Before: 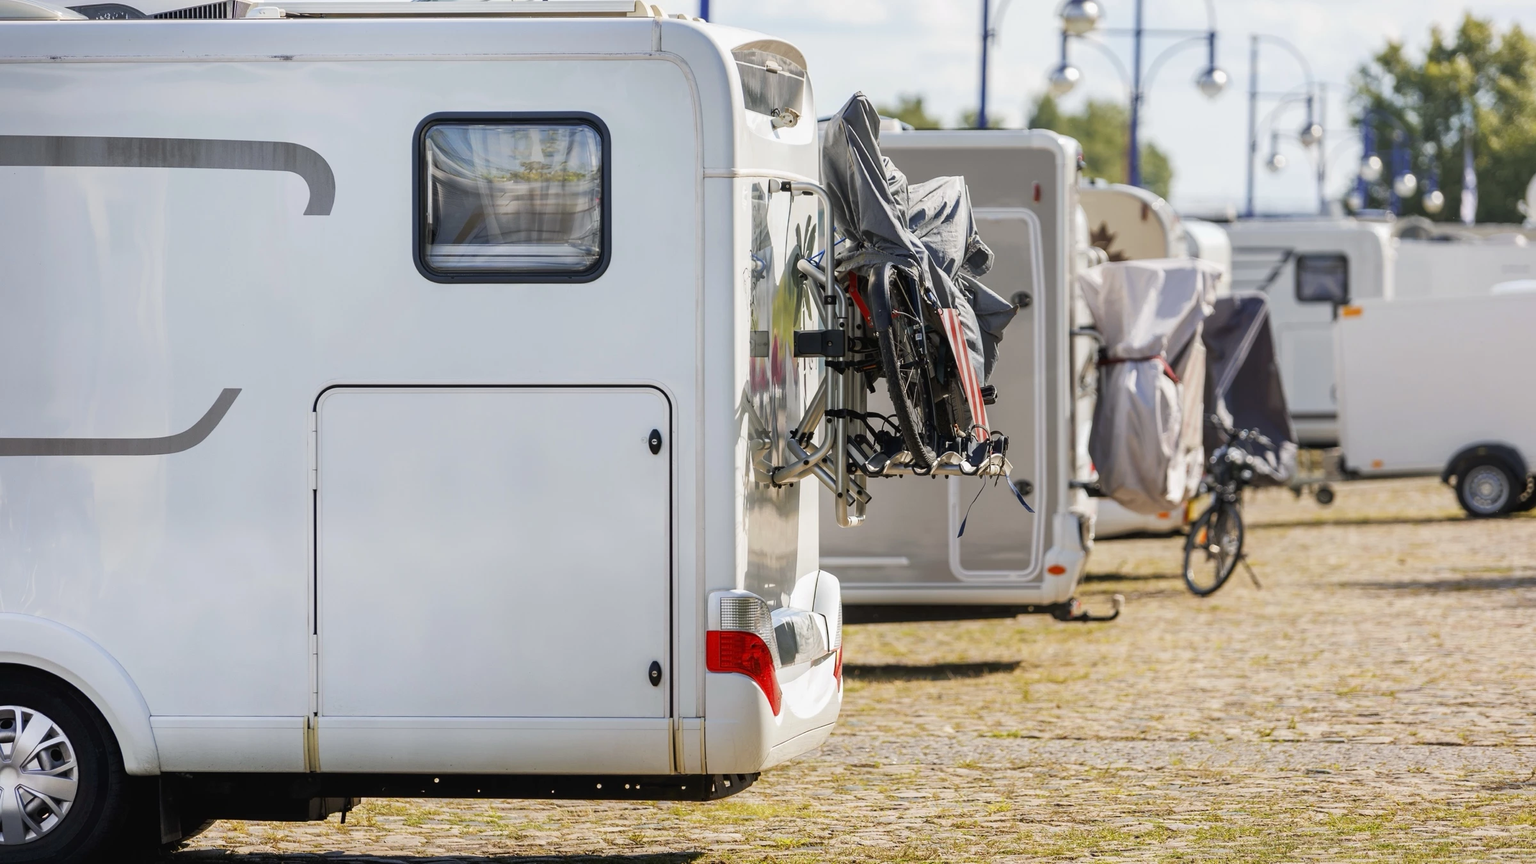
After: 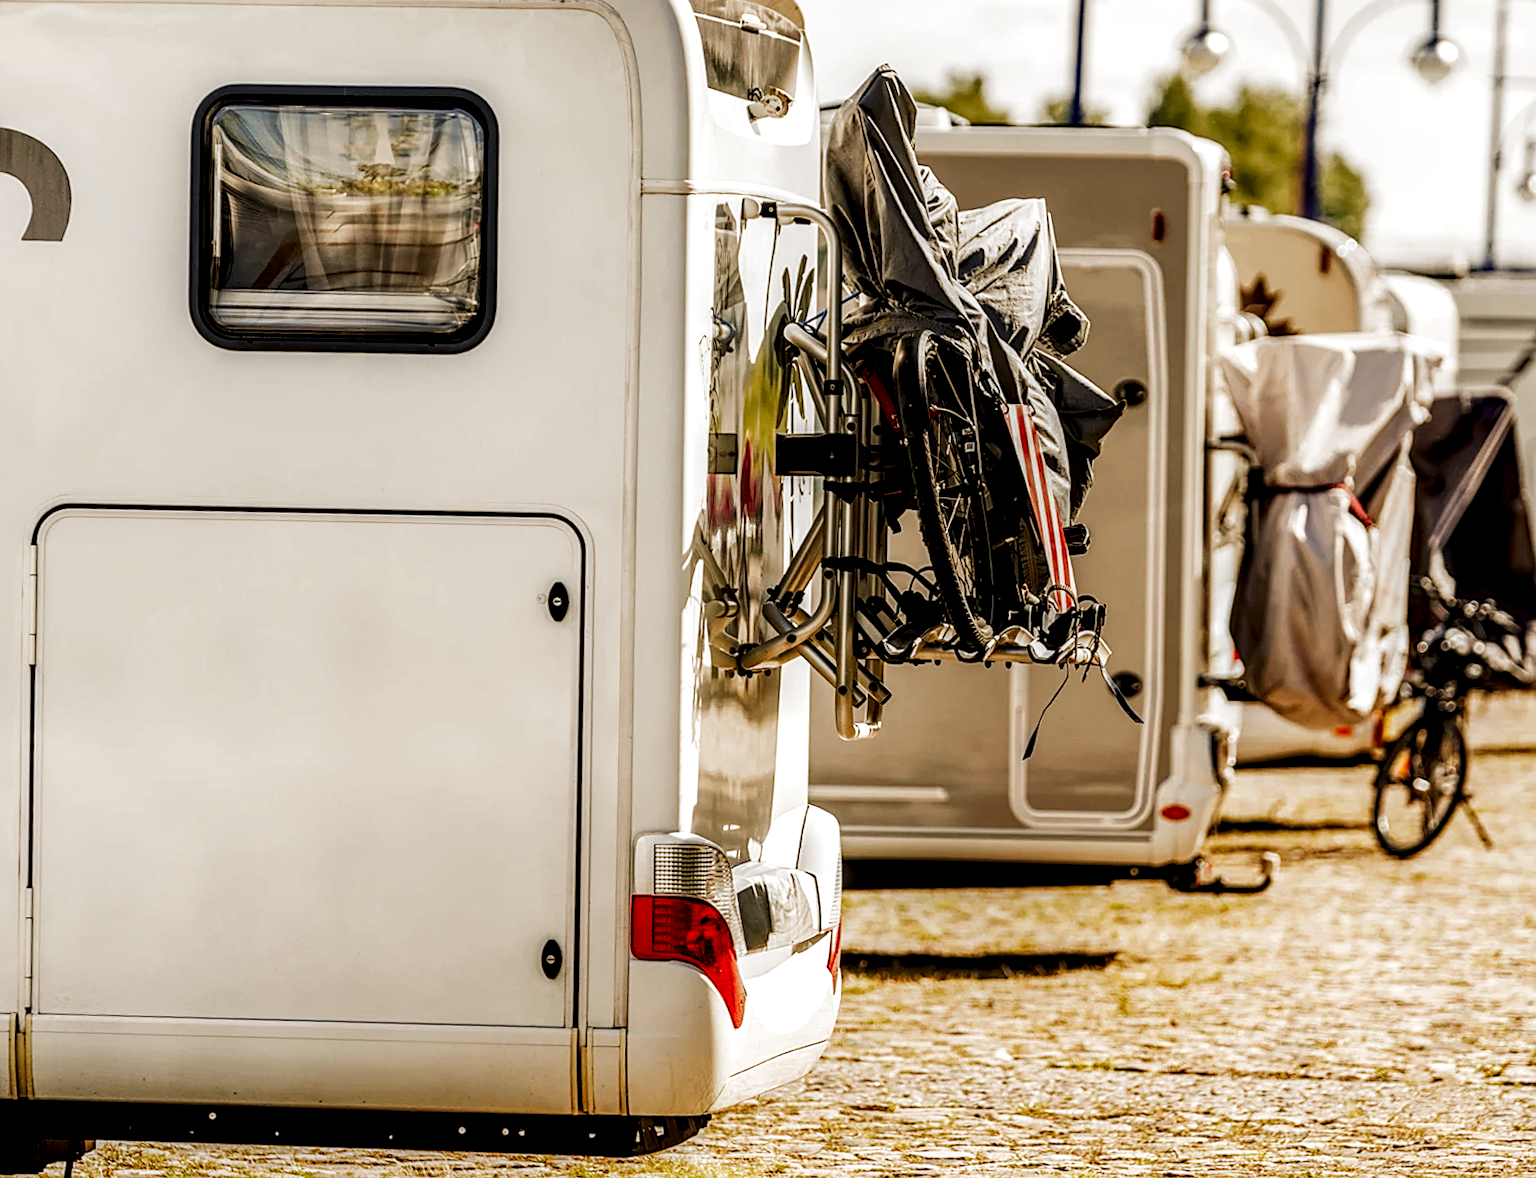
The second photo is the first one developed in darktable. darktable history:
local contrast: highlights 20%, shadows 70%, detail 170%
exposure: compensate highlight preservation false
crop and rotate: angle -3.27°, left 14.277%, top 0.028%, right 10.766%, bottom 0.028%
rotate and perspective: rotation -2.12°, lens shift (vertical) 0.009, lens shift (horizontal) -0.008, automatic cropping original format, crop left 0.036, crop right 0.964, crop top 0.05, crop bottom 0.959
filmic rgb: black relative exposure -6.43 EV, white relative exposure 2.43 EV, threshold 3 EV, hardness 5.27, latitude 0.1%, contrast 1.425, highlights saturation mix 2%, preserve chrominance no, color science v5 (2021), contrast in shadows safe, contrast in highlights safe, enable highlight reconstruction true
white balance: red 1.138, green 0.996, blue 0.812
sharpen: on, module defaults
